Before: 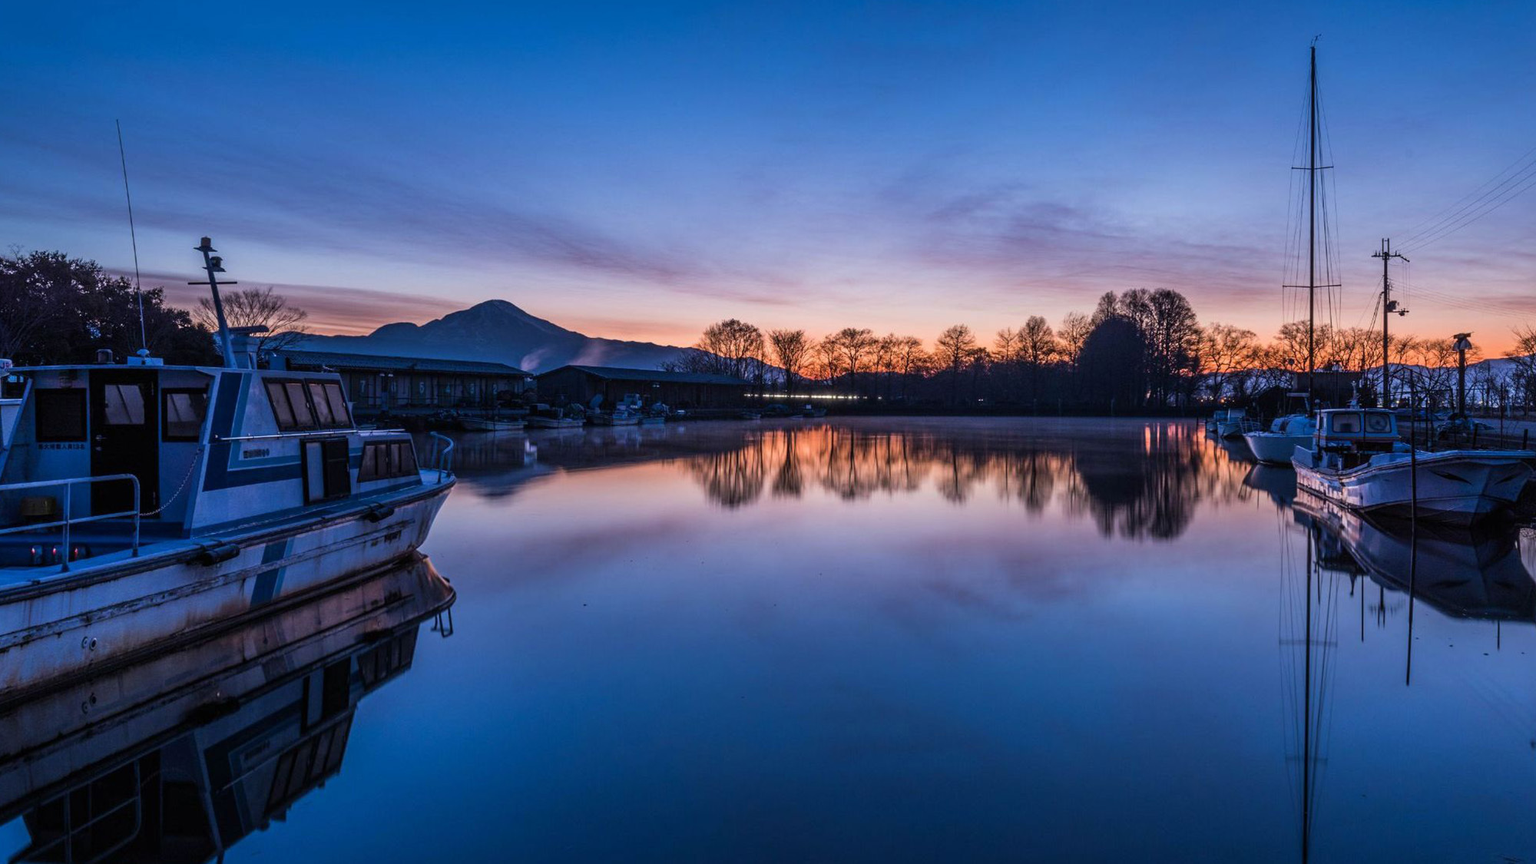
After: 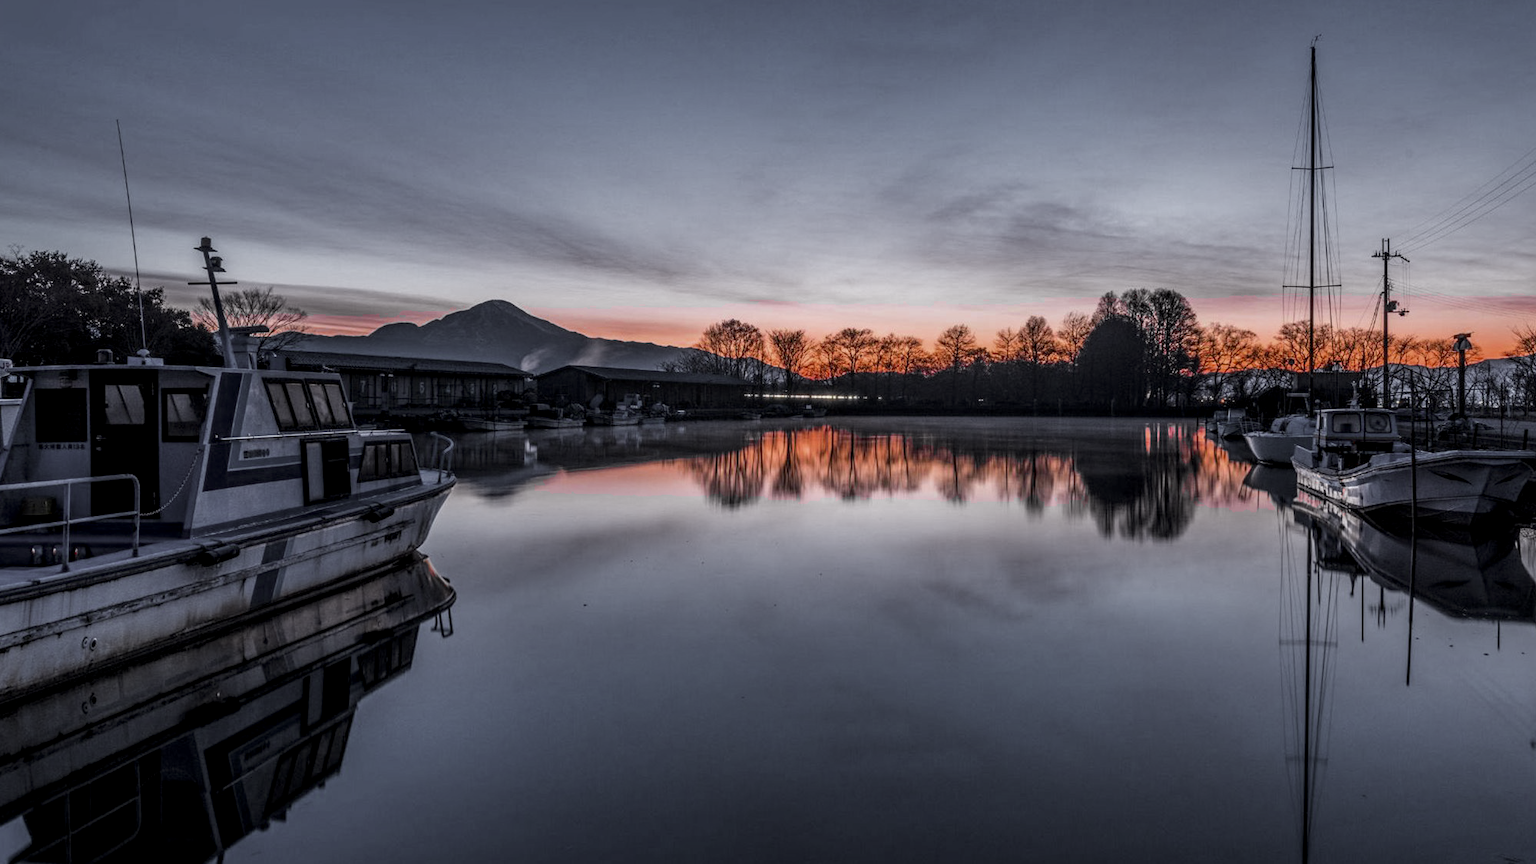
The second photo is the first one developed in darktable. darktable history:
local contrast: detail 130%
color zones: curves: ch0 [(0.004, 0.388) (0.125, 0.392) (0.25, 0.404) (0.375, 0.5) (0.5, 0.5) (0.625, 0.5) (0.75, 0.5) (0.875, 0.5)]; ch1 [(0, 0.5) (0.125, 0.5) (0.25, 0.5) (0.375, 0.124) (0.524, 0.124) (0.645, 0.128) (0.789, 0.132) (0.914, 0.096) (0.998, 0.068)]
